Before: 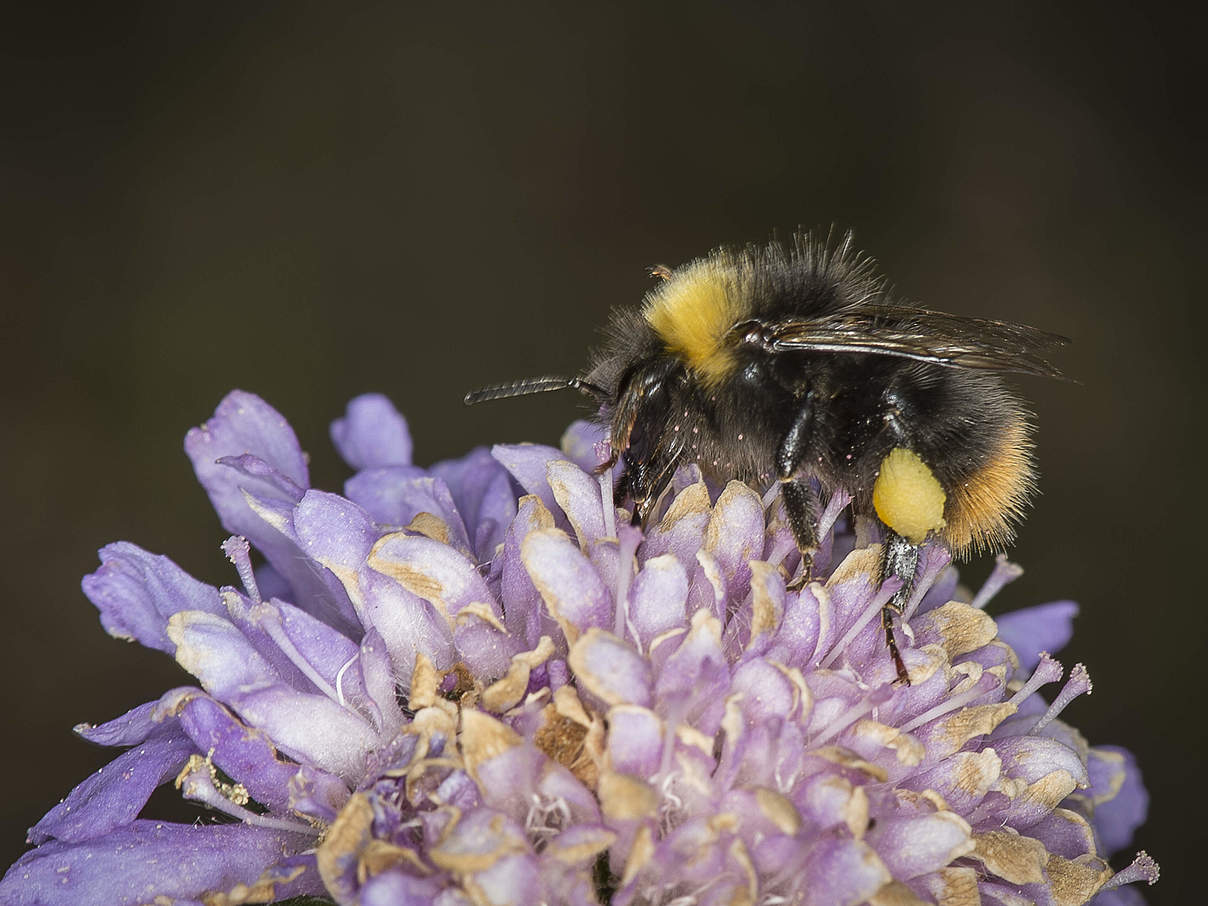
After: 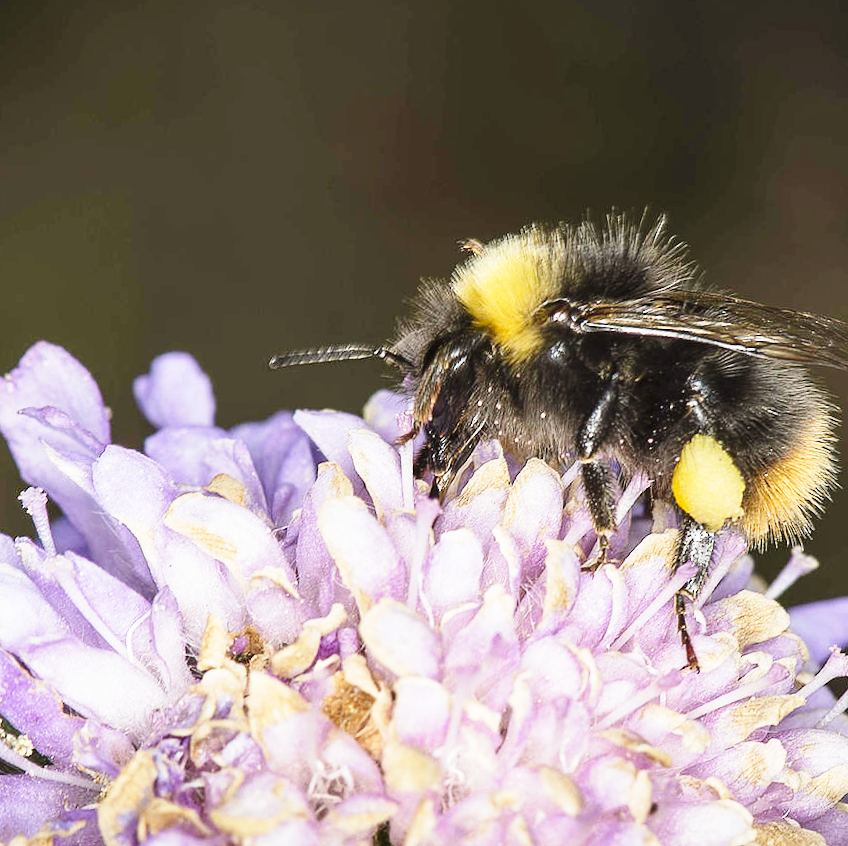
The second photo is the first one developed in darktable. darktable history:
tone equalizer: on, module defaults
crop and rotate: angle -3.03°, left 14.115%, top 0.026%, right 10.819%, bottom 0.055%
base curve: curves: ch0 [(0, 0) (0.018, 0.026) (0.143, 0.37) (0.33, 0.731) (0.458, 0.853) (0.735, 0.965) (0.905, 0.986) (1, 1)], preserve colors none
